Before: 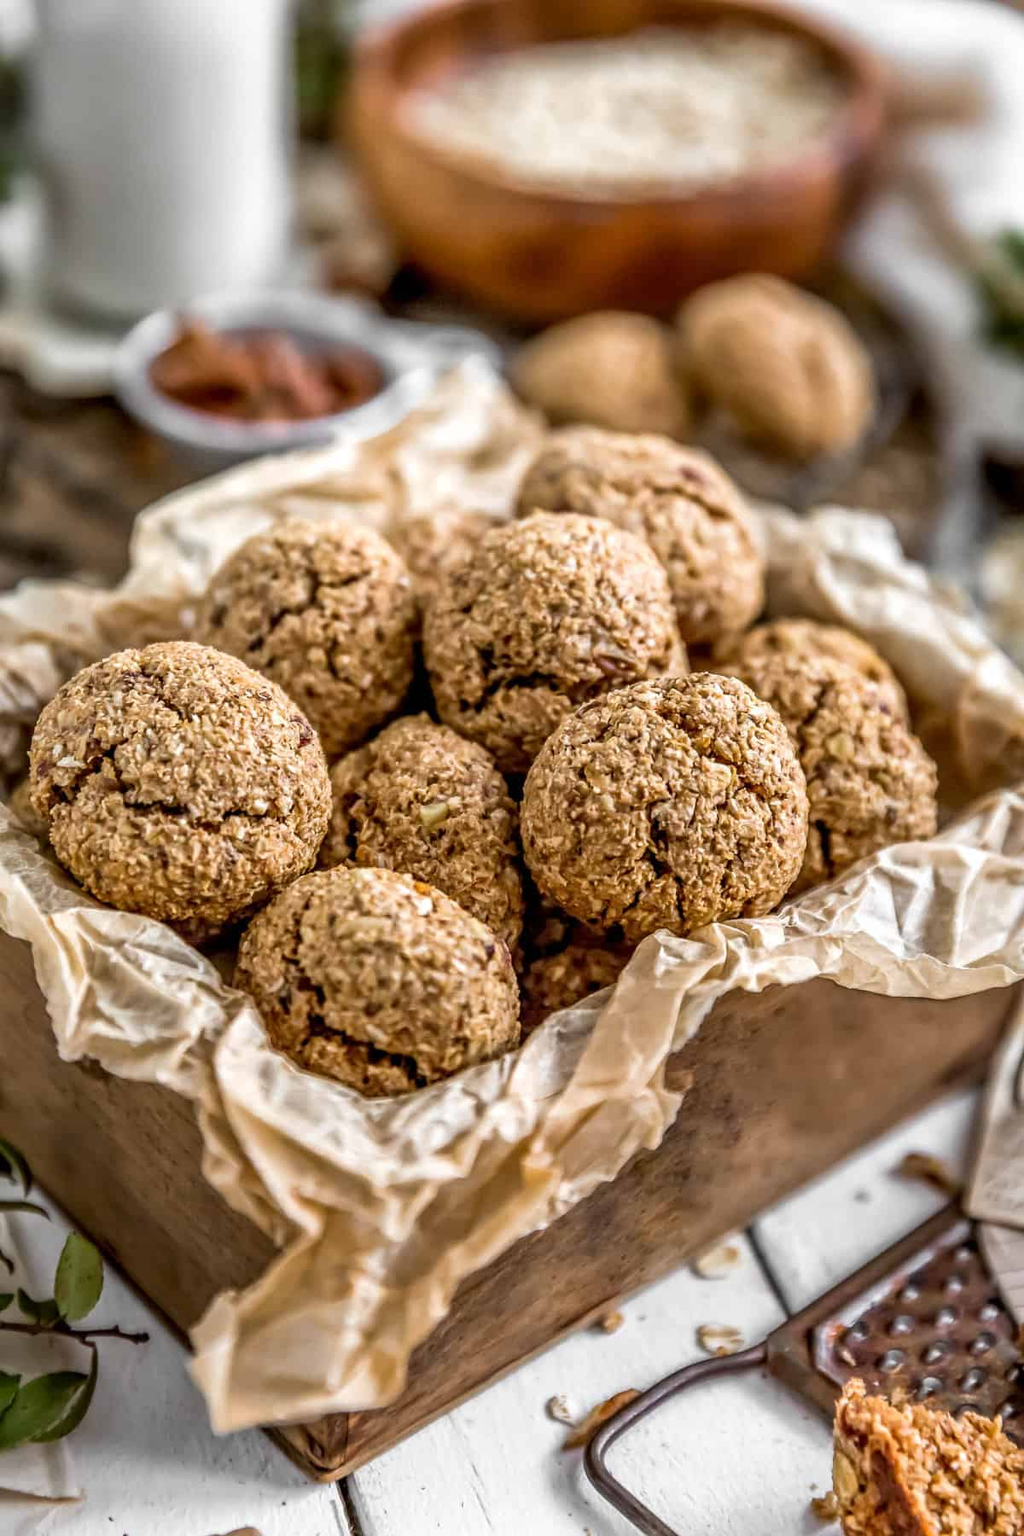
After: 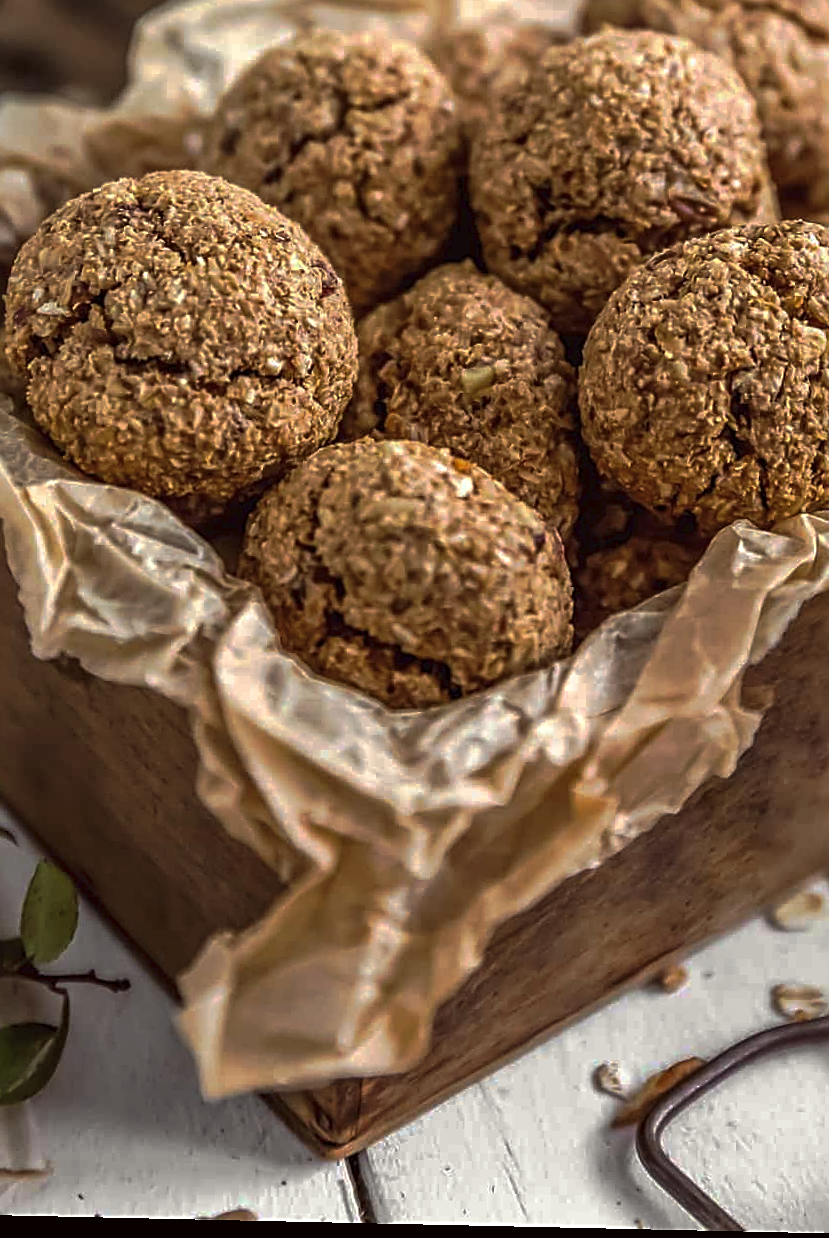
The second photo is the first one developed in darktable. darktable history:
tone curve: curves: ch0 [(0, 0) (0.003, 0.029) (0.011, 0.034) (0.025, 0.044) (0.044, 0.057) (0.069, 0.07) (0.1, 0.084) (0.136, 0.104) (0.177, 0.127) (0.224, 0.156) (0.277, 0.192) (0.335, 0.236) (0.399, 0.284) (0.468, 0.339) (0.543, 0.393) (0.623, 0.454) (0.709, 0.541) (0.801, 0.65) (0.898, 0.766) (1, 1)], preserve colors none
color correction: highlights a* -0.908, highlights b* 4.52, shadows a* 3.64
sharpen: on, module defaults
crop and rotate: angle -1.25°, left 4.032%, top 32.145%, right 29.063%
